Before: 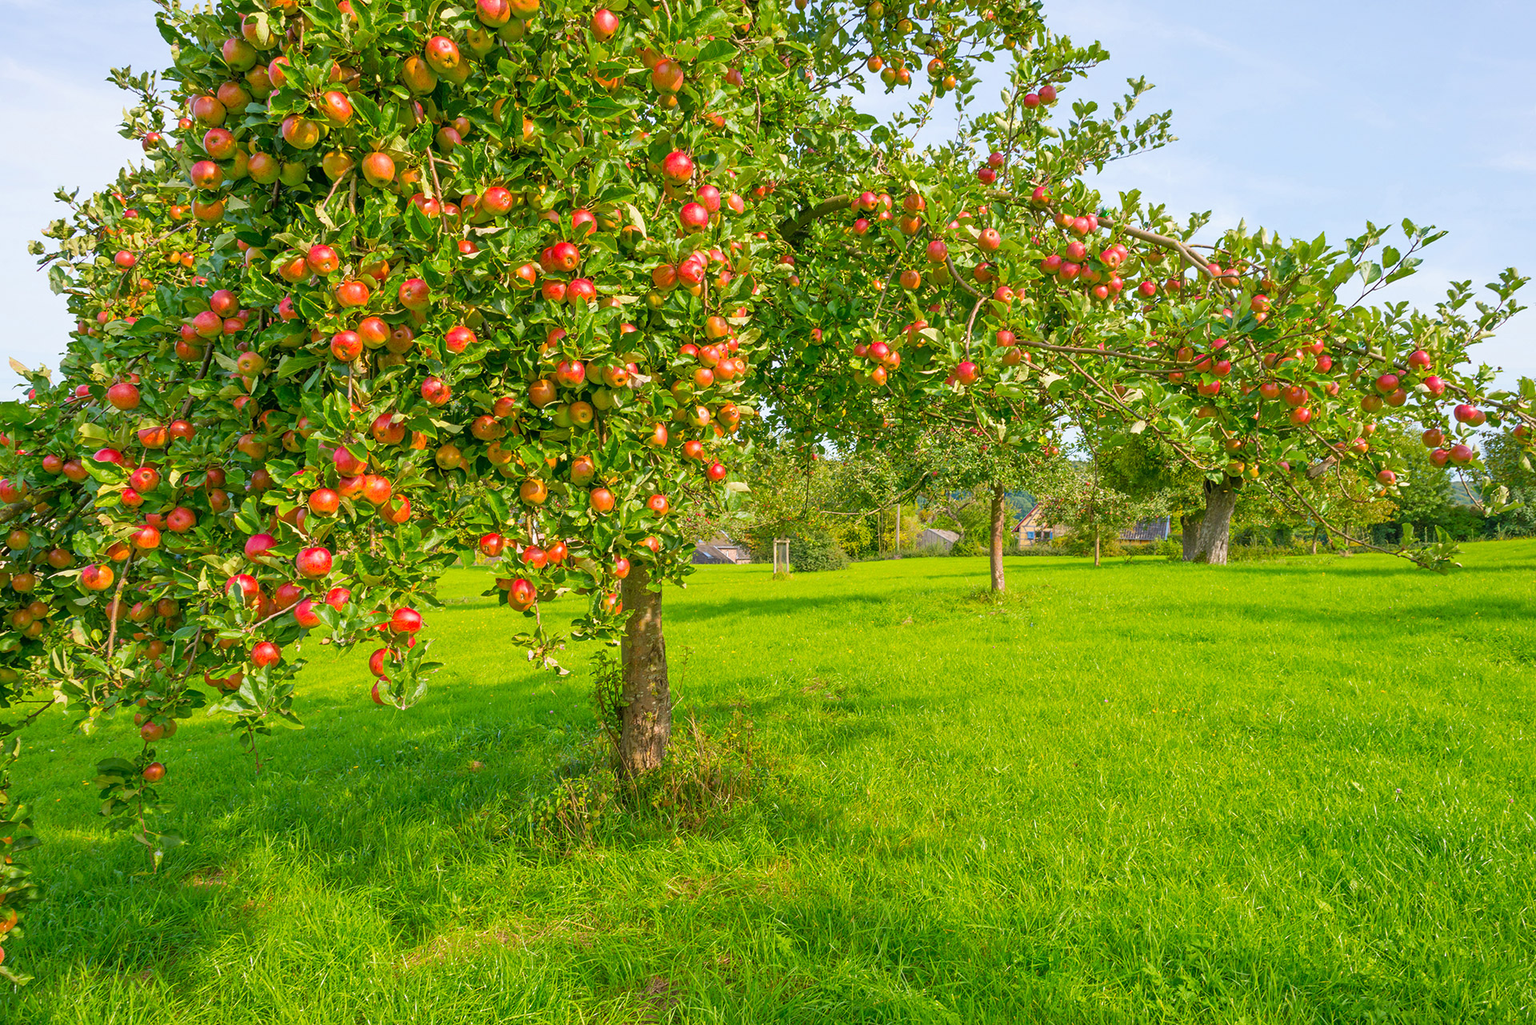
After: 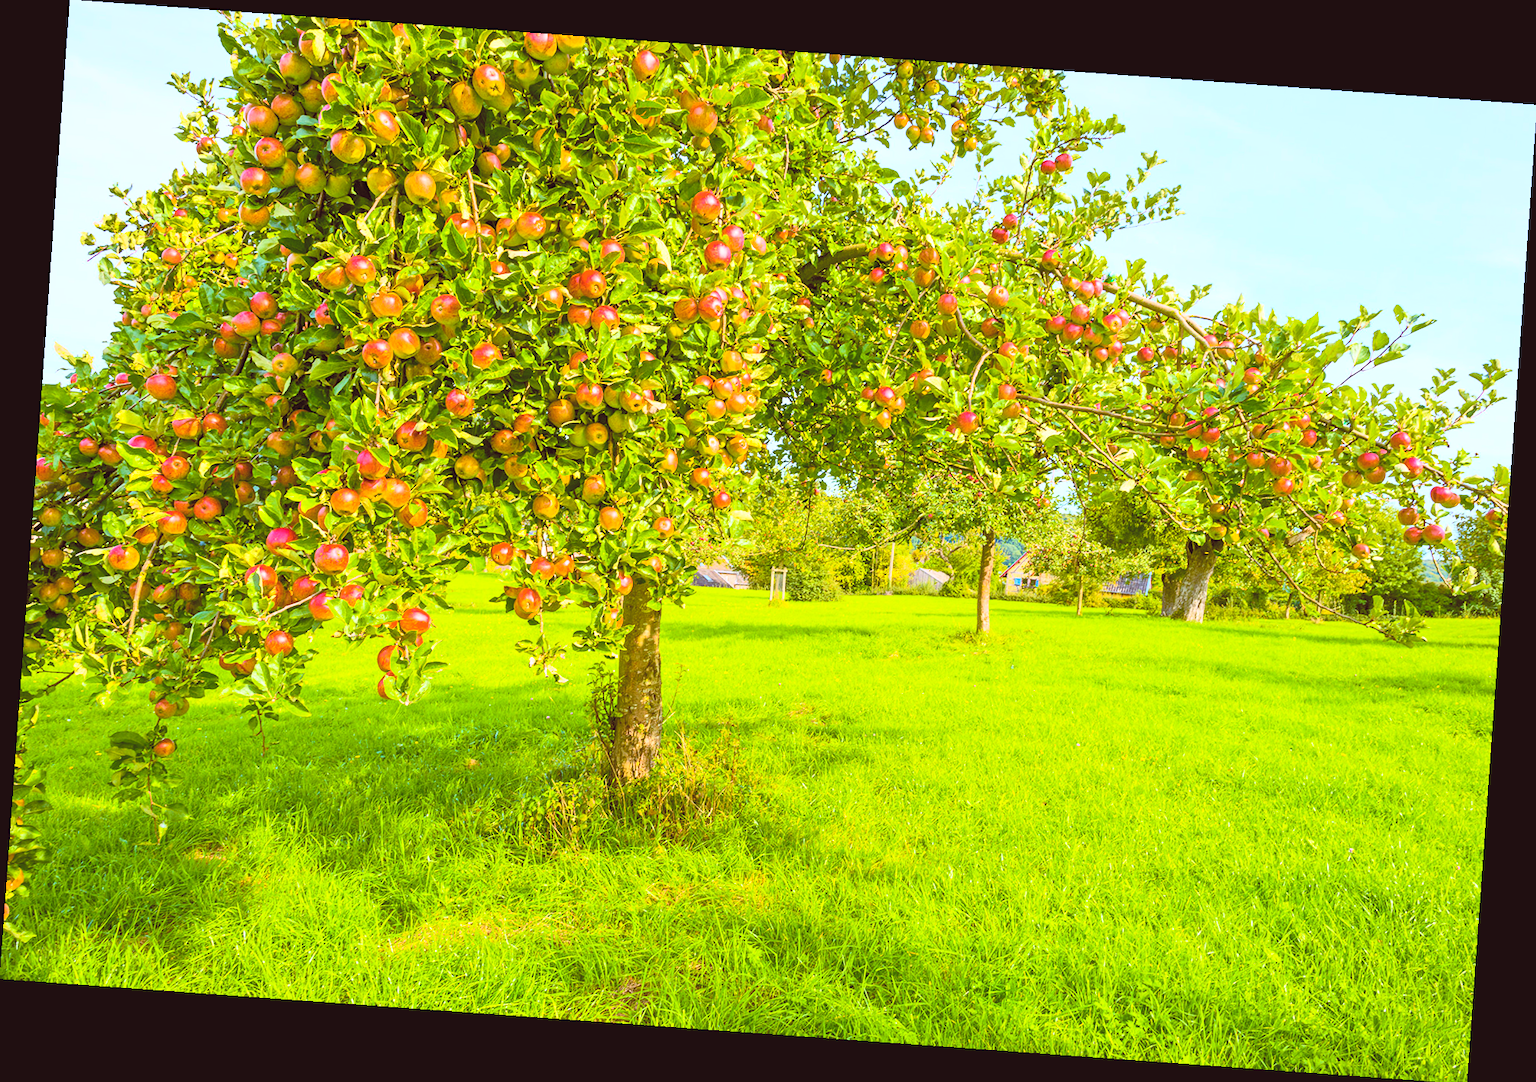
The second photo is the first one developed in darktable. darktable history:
contrast brightness saturation: contrast 0.39, brightness 0.53
rotate and perspective: rotation 4.1°, automatic cropping off
color balance rgb: linear chroma grading › global chroma 10%, perceptual saturation grading › global saturation 30%, global vibrance 10%
color balance: lift [1, 1.015, 1.004, 0.985], gamma [1, 0.958, 0.971, 1.042], gain [1, 0.956, 0.977, 1.044]
